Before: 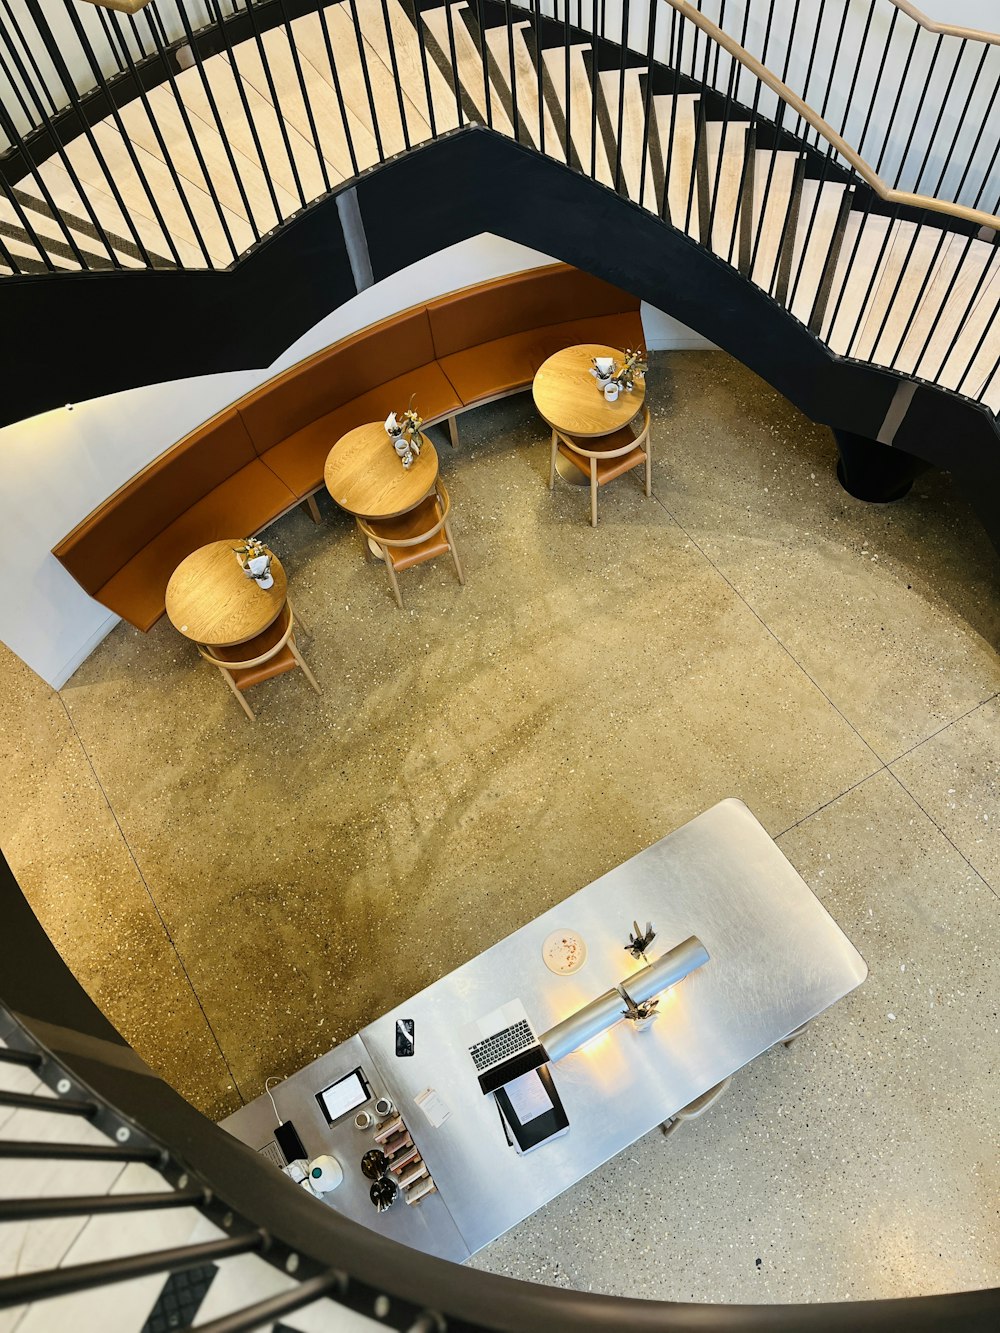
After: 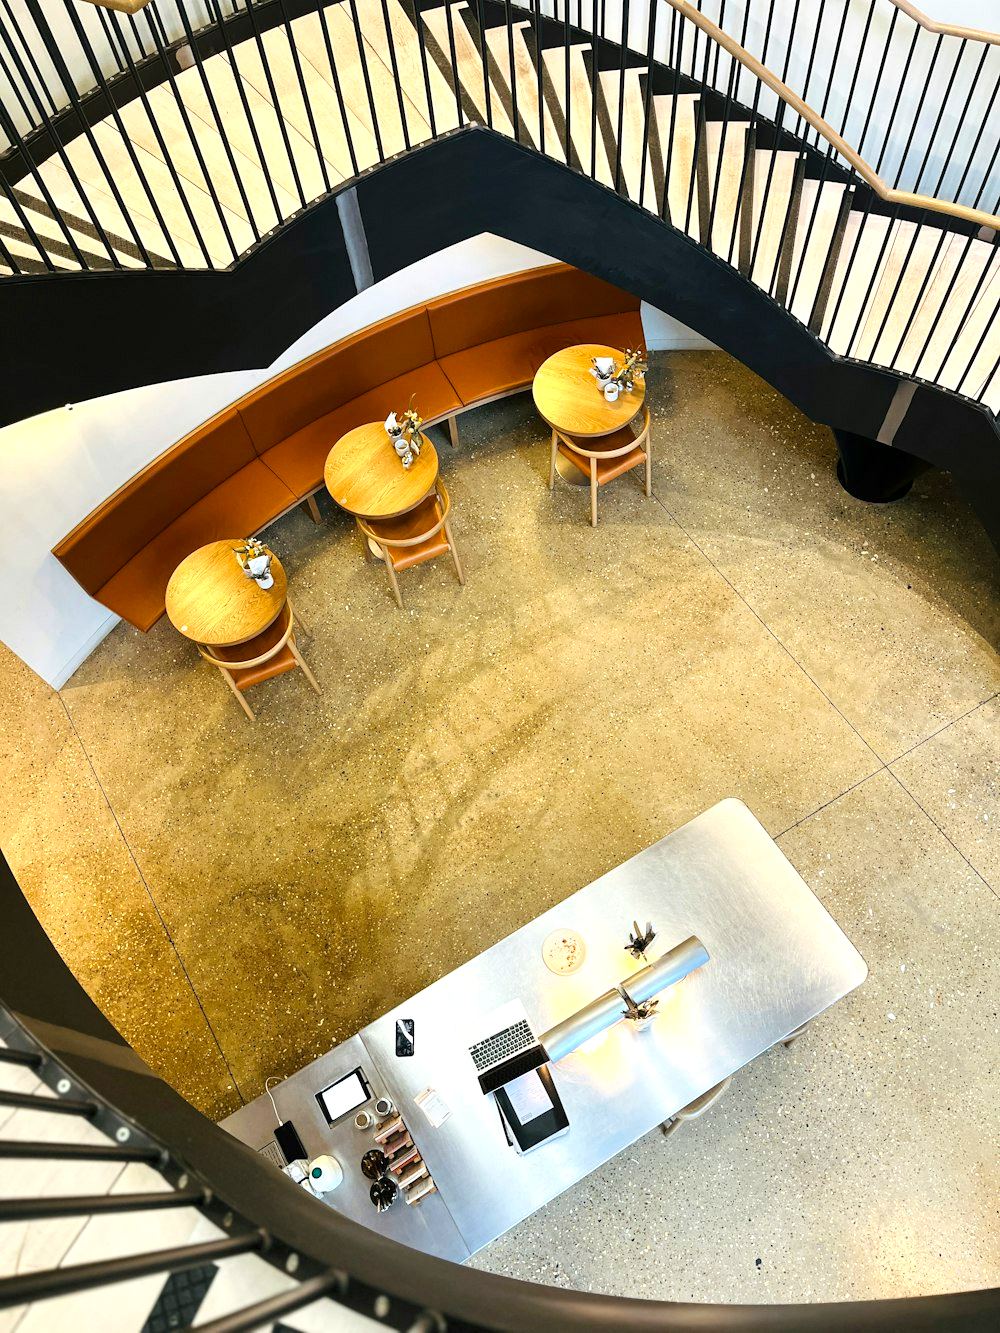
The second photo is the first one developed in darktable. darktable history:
exposure: exposure 0.507 EV, compensate highlight preservation false
local contrast: highlights 100%, shadows 100%, detail 120%, midtone range 0.2
